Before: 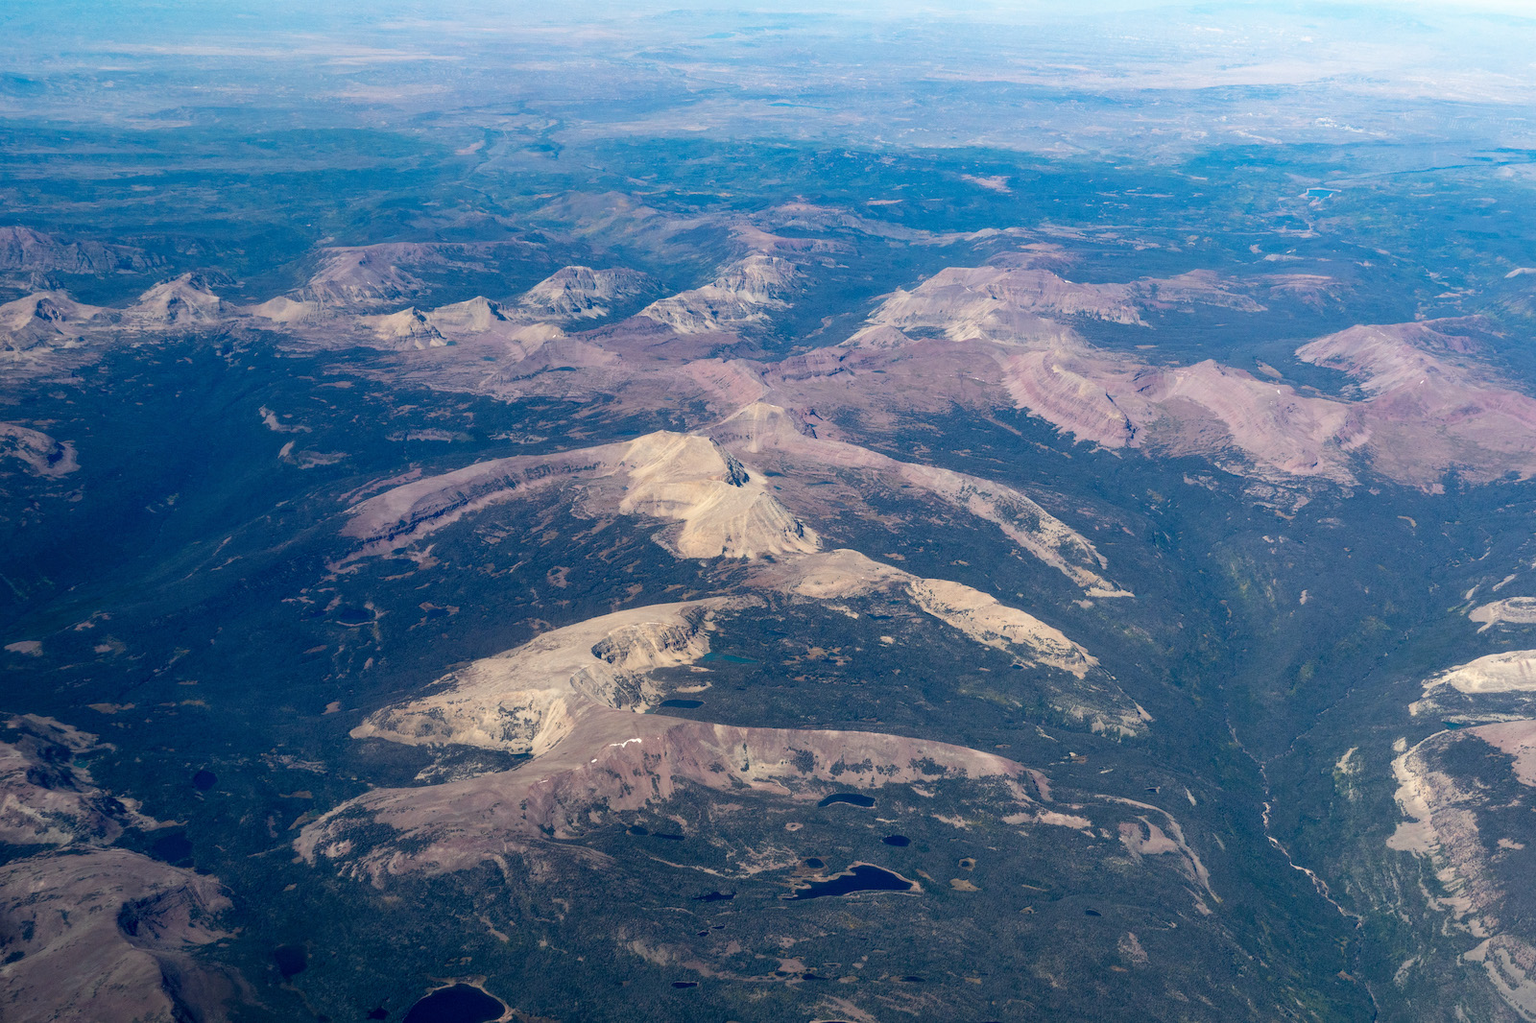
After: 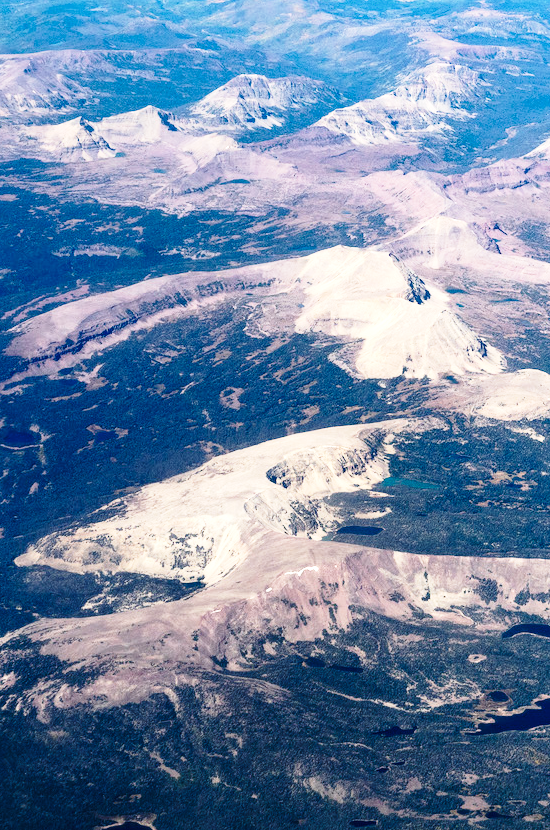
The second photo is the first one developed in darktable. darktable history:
crop and rotate: left 21.877%, top 19.116%, right 43.71%, bottom 2.972%
base curve: curves: ch0 [(0, 0) (0.028, 0.03) (0.121, 0.232) (0.46, 0.748) (0.859, 0.968) (1, 1)], preserve colors none
tone equalizer: -8 EV -0.732 EV, -7 EV -0.674 EV, -6 EV -0.61 EV, -5 EV -0.378 EV, -3 EV 0.37 EV, -2 EV 0.6 EV, -1 EV 0.686 EV, +0 EV 0.768 EV, edges refinement/feathering 500, mask exposure compensation -1.57 EV, preserve details no
